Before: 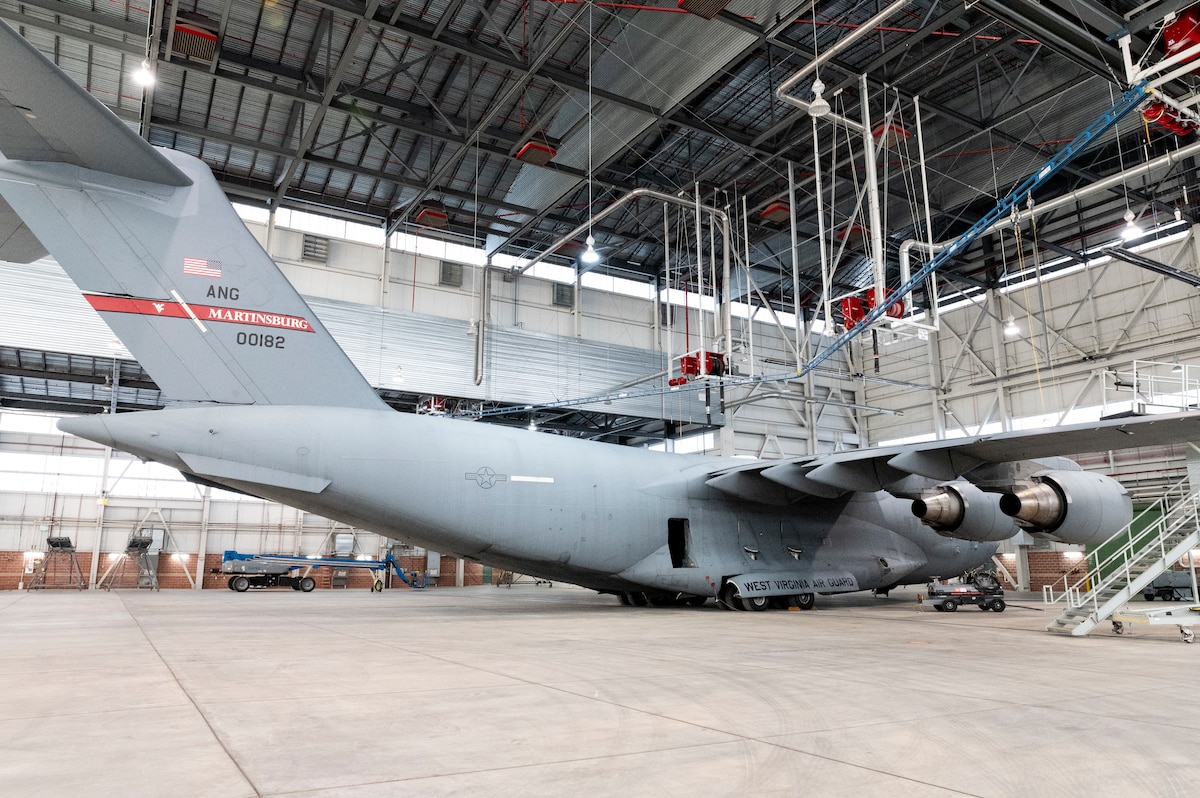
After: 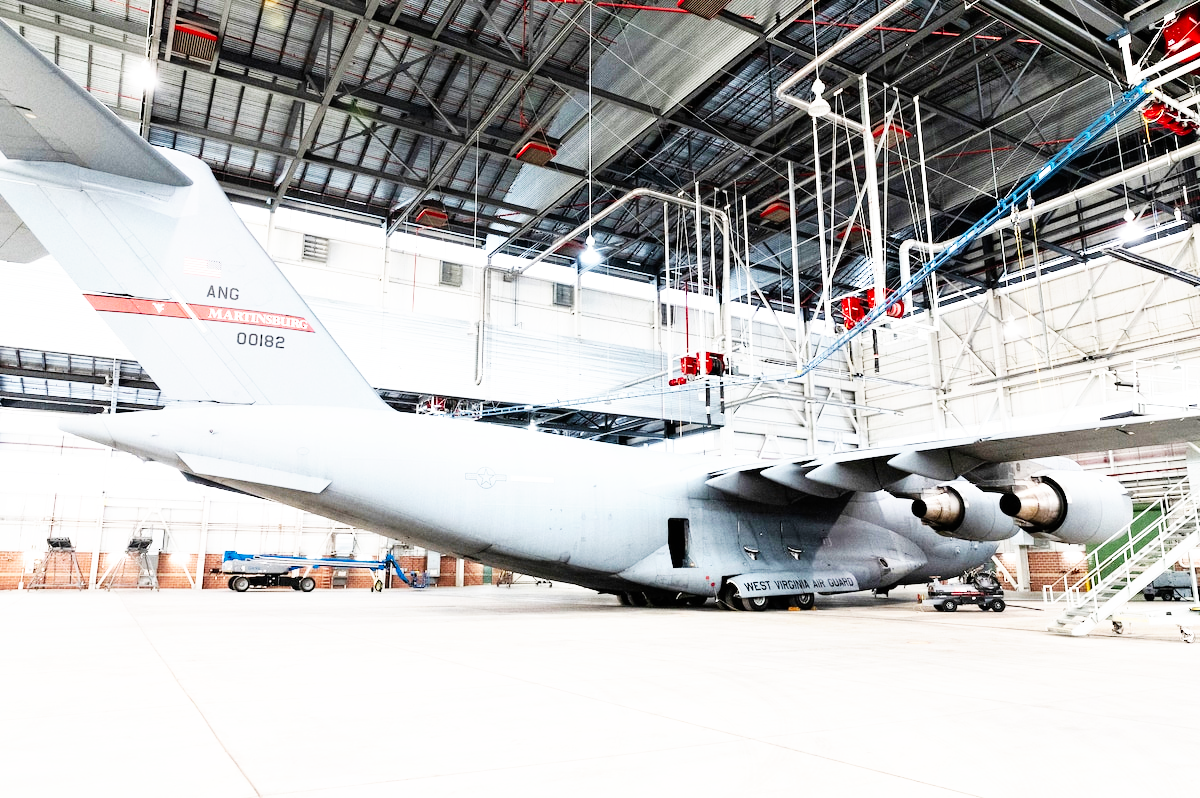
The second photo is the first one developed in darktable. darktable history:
exposure: exposure 0.296 EV, compensate exposure bias true, compensate highlight preservation false
base curve: curves: ch0 [(0, 0) (0.007, 0.004) (0.027, 0.03) (0.046, 0.07) (0.207, 0.54) (0.442, 0.872) (0.673, 0.972) (1, 1)], preserve colors none
